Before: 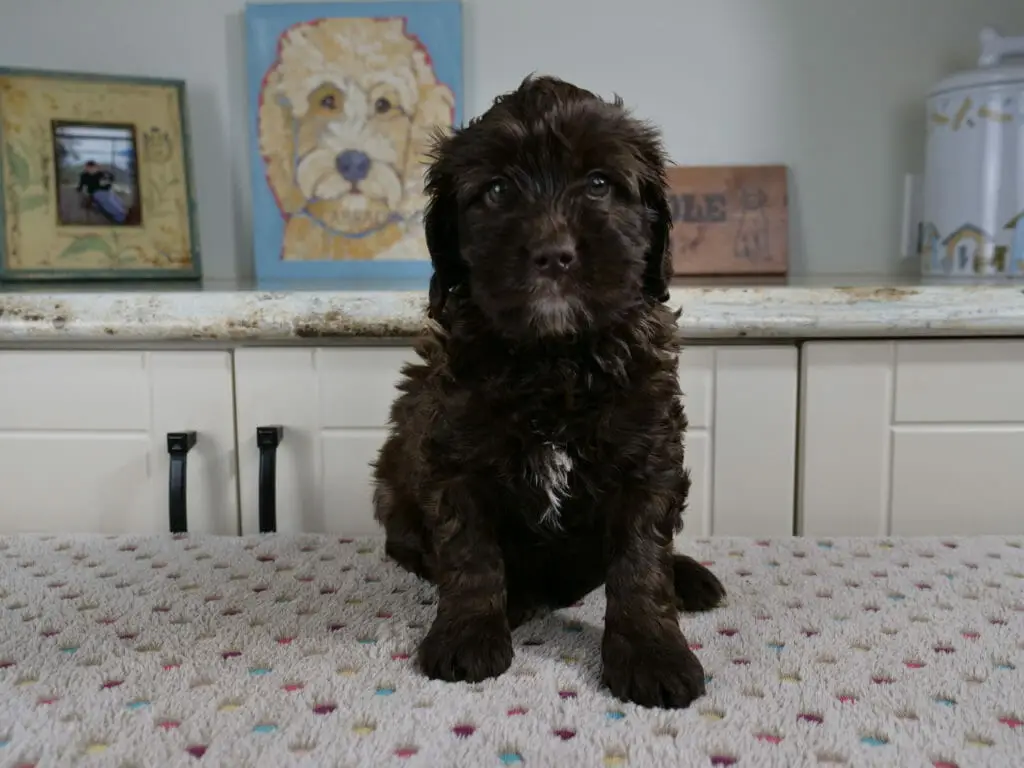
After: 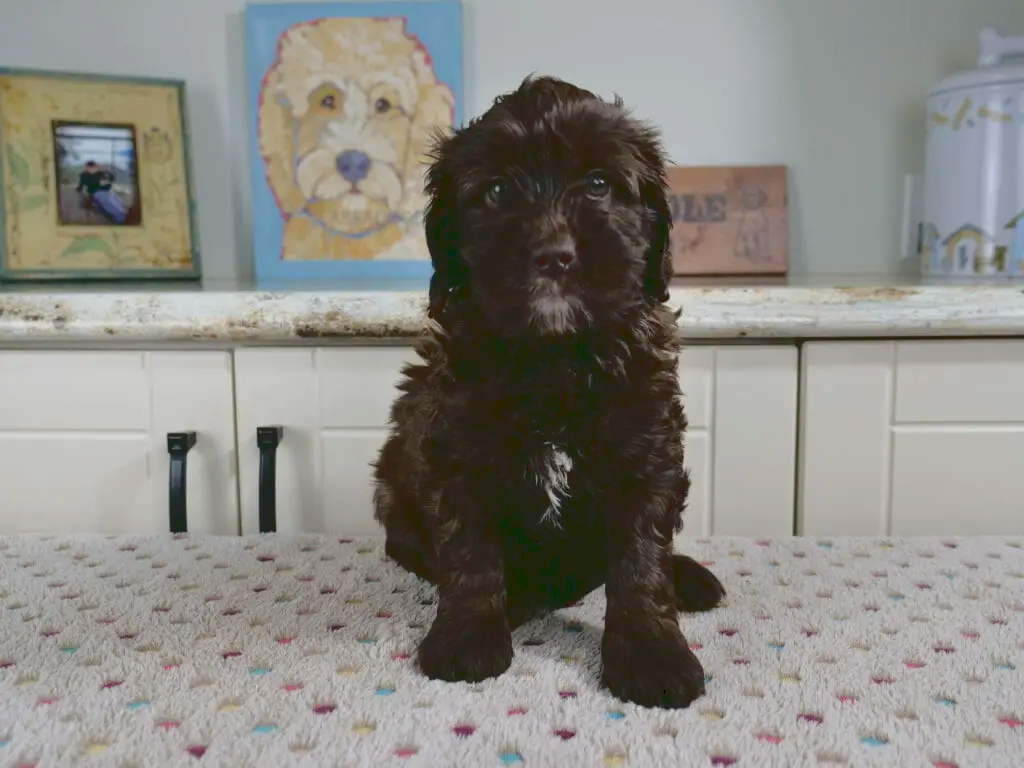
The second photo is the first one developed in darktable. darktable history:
tone curve: curves: ch0 [(0, 0) (0.003, 0.128) (0.011, 0.133) (0.025, 0.133) (0.044, 0.141) (0.069, 0.152) (0.1, 0.169) (0.136, 0.201) (0.177, 0.239) (0.224, 0.294) (0.277, 0.358) (0.335, 0.428) (0.399, 0.488) (0.468, 0.55) (0.543, 0.611) (0.623, 0.678) (0.709, 0.755) (0.801, 0.843) (0.898, 0.91) (1, 1)], color space Lab, linked channels, preserve colors none
color zones: curves: ch1 [(0.077, 0.436) (0.25, 0.5) (0.75, 0.5)]
